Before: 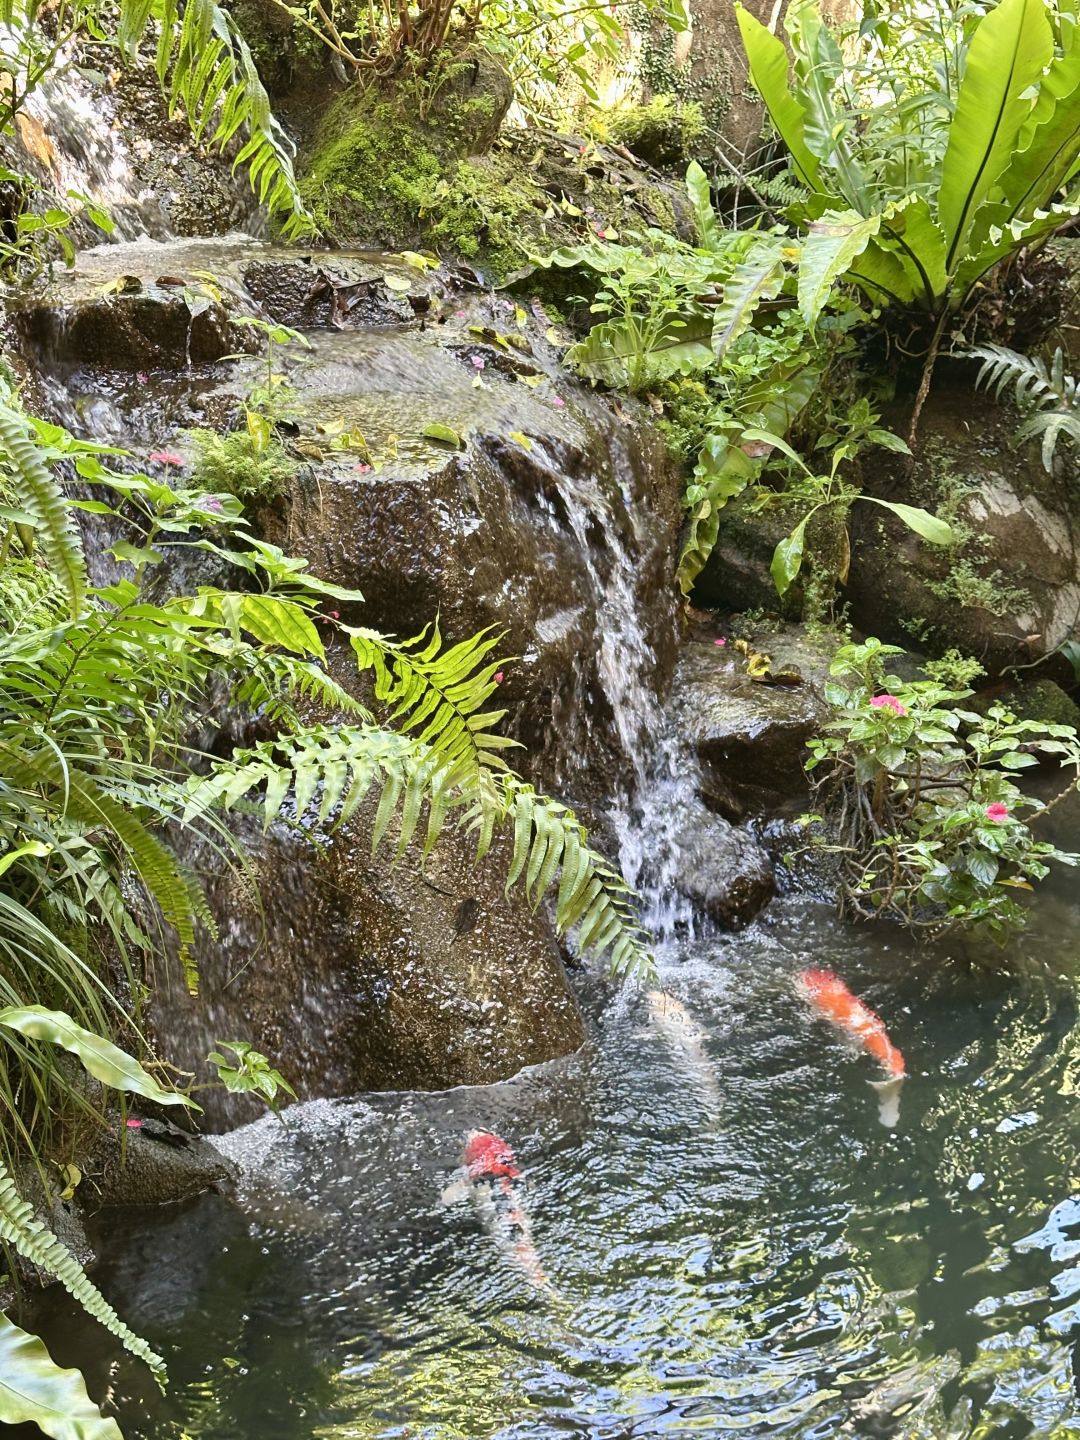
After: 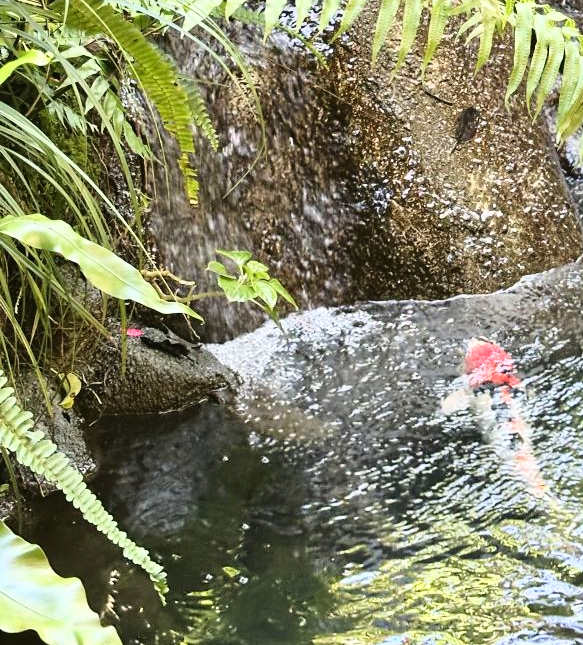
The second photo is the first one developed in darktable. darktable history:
base curve: curves: ch0 [(0, 0) (0.028, 0.03) (0.121, 0.232) (0.46, 0.748) (0.859, 0.968) (1, 1)]
crop and rotate: top 54.987%, right 45.997%, bottom 0.22%
